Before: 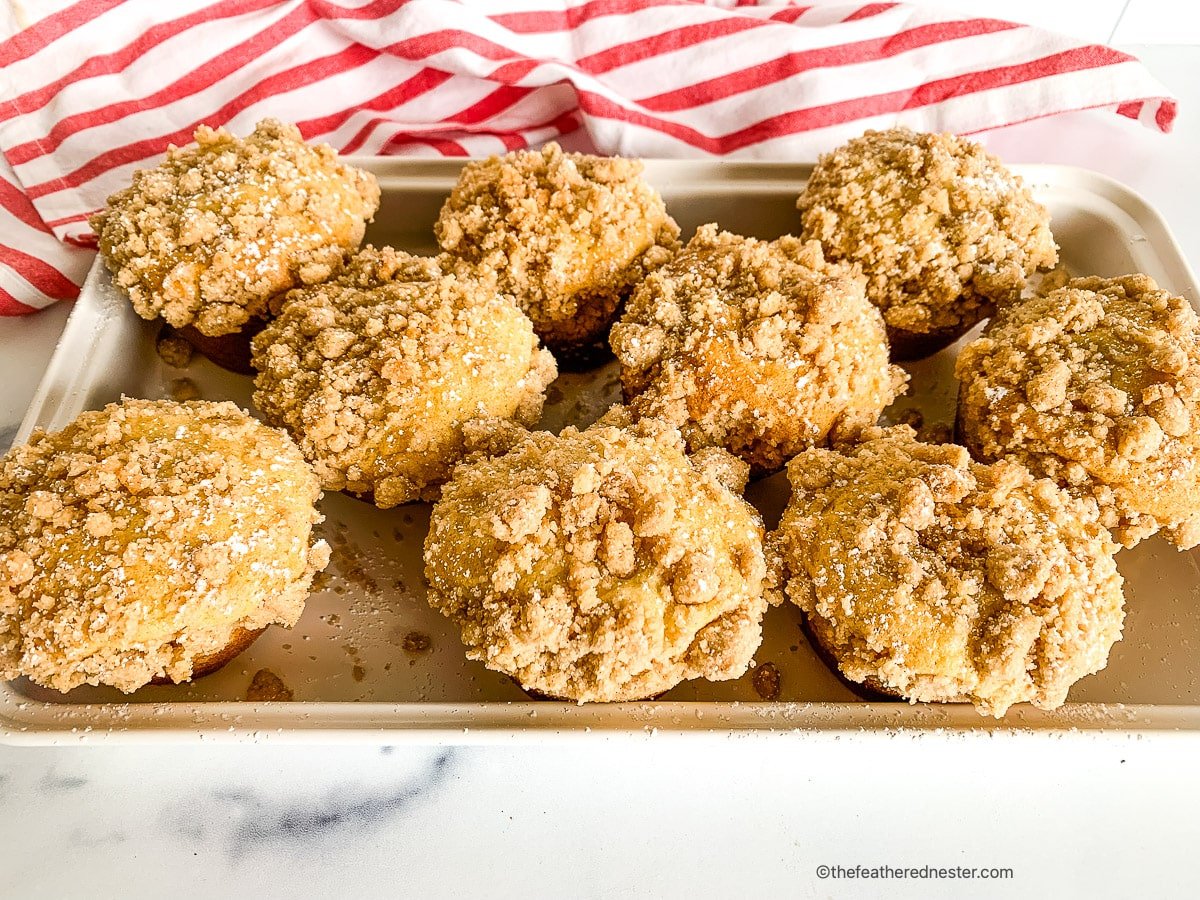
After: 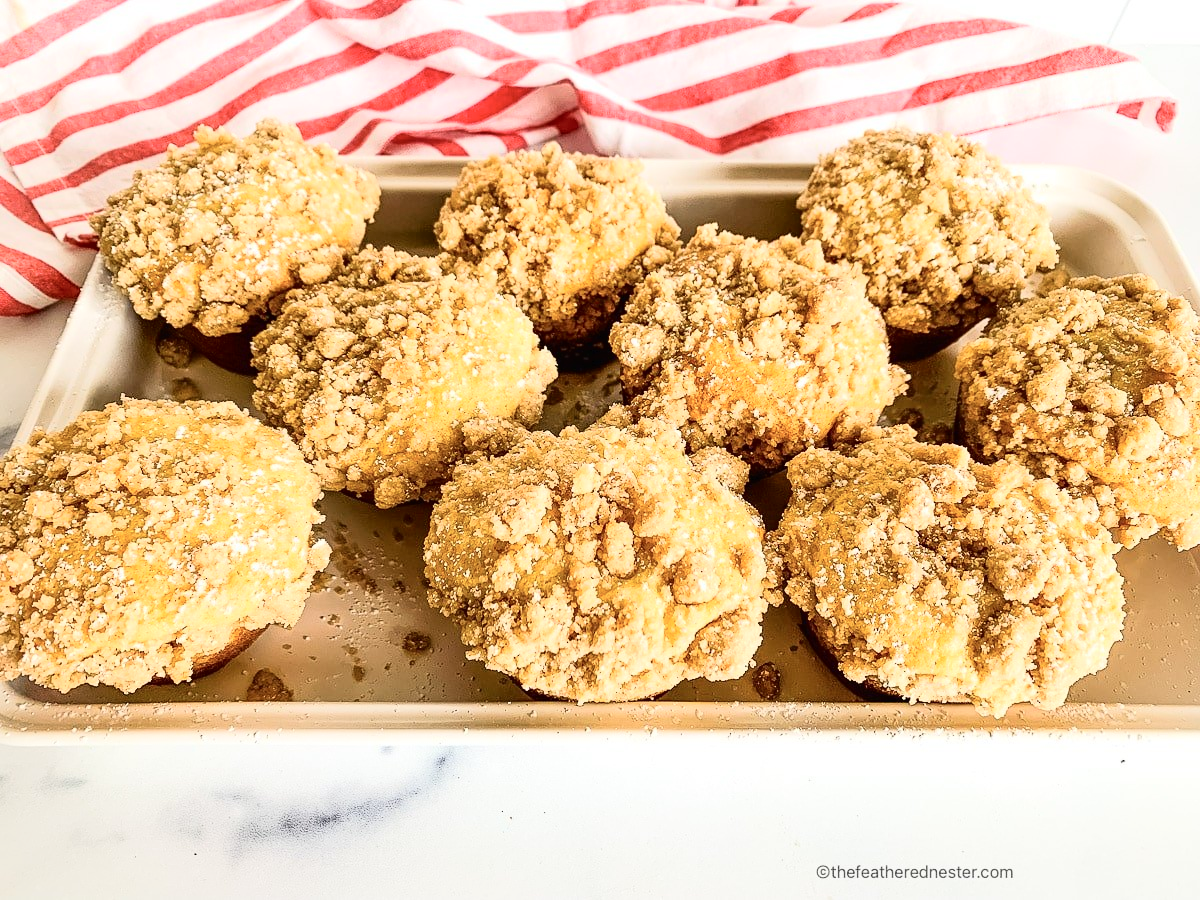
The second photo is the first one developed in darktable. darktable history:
tone curve: curves: ch0 [(0, 0) (0.003, 0.011) (0.011, 0.014) (0.025, 0.023) (0.044, 0.035) (0.069, 0.047) (0.1, 0.065) (0.136, 0.098) (0.177, 0.139) (0.224, 0.214) (0.277, 0.306) (0.335, 0.392) (0.399, 0.484) (0.468, 0.584) (0.543, 0.68) (0.623, 0.772) (0.709, 0.847) (0.801, 0.905) (0.898, 0.951) (1, 1)], color space Lab, independent channels, preserve colors none
